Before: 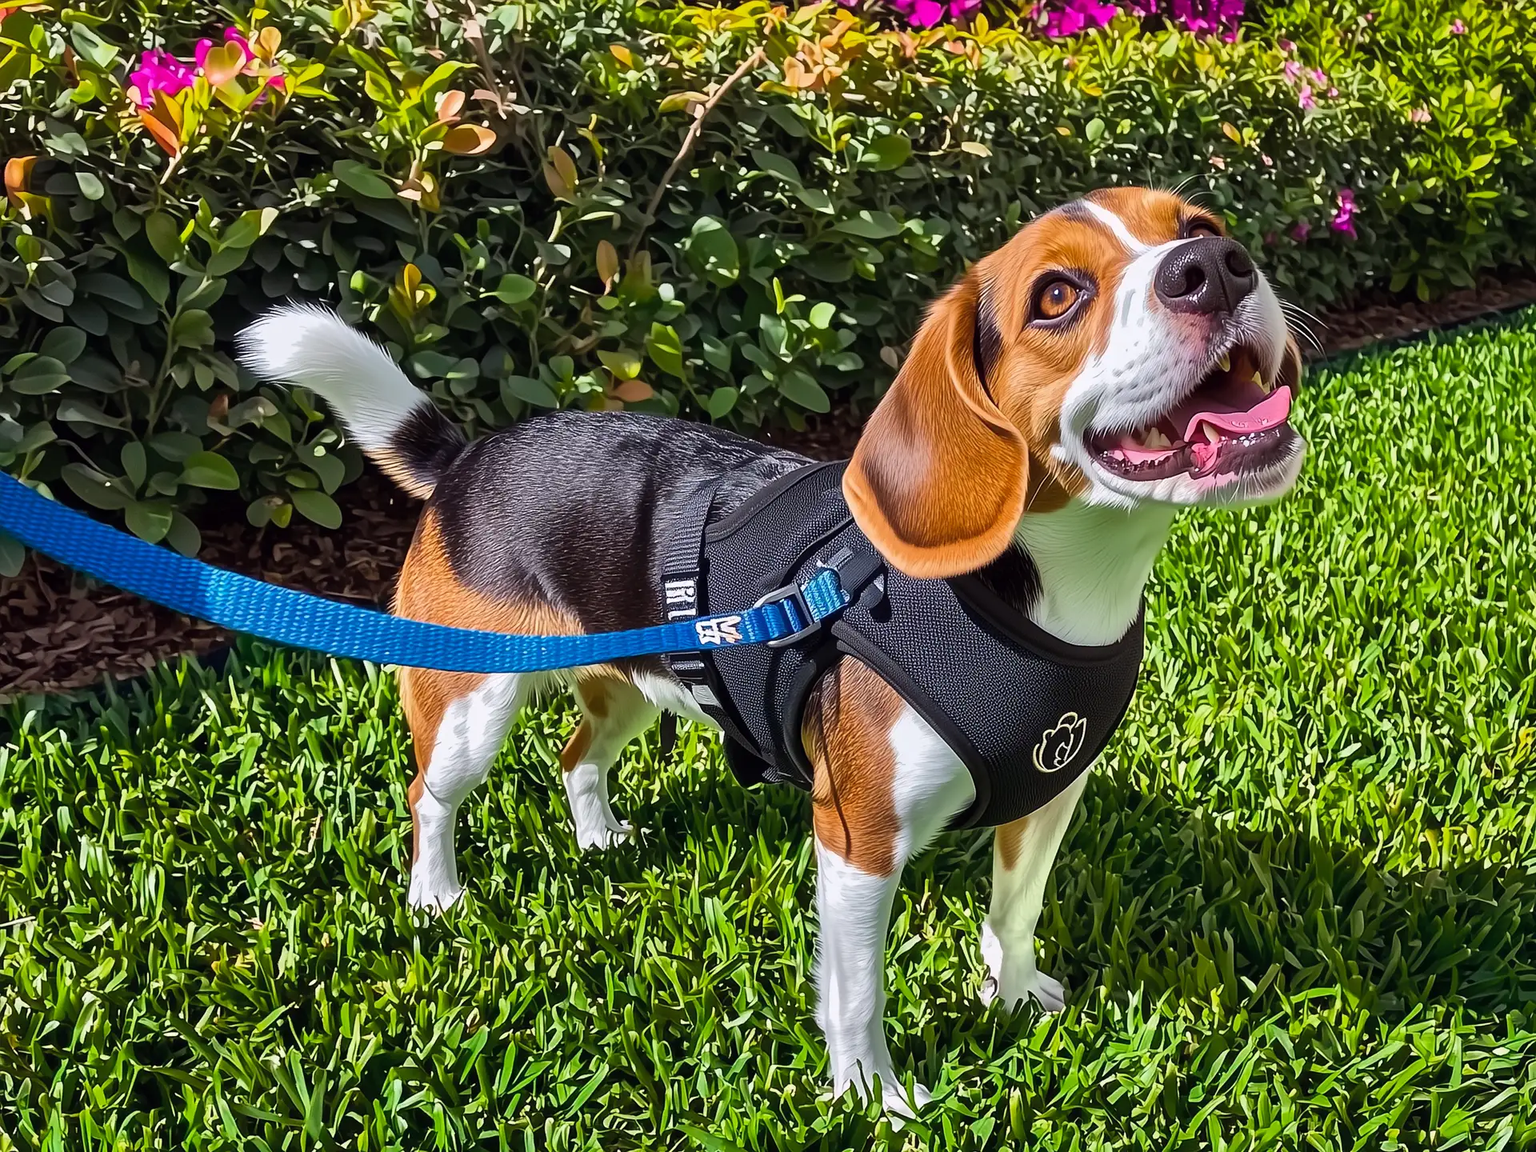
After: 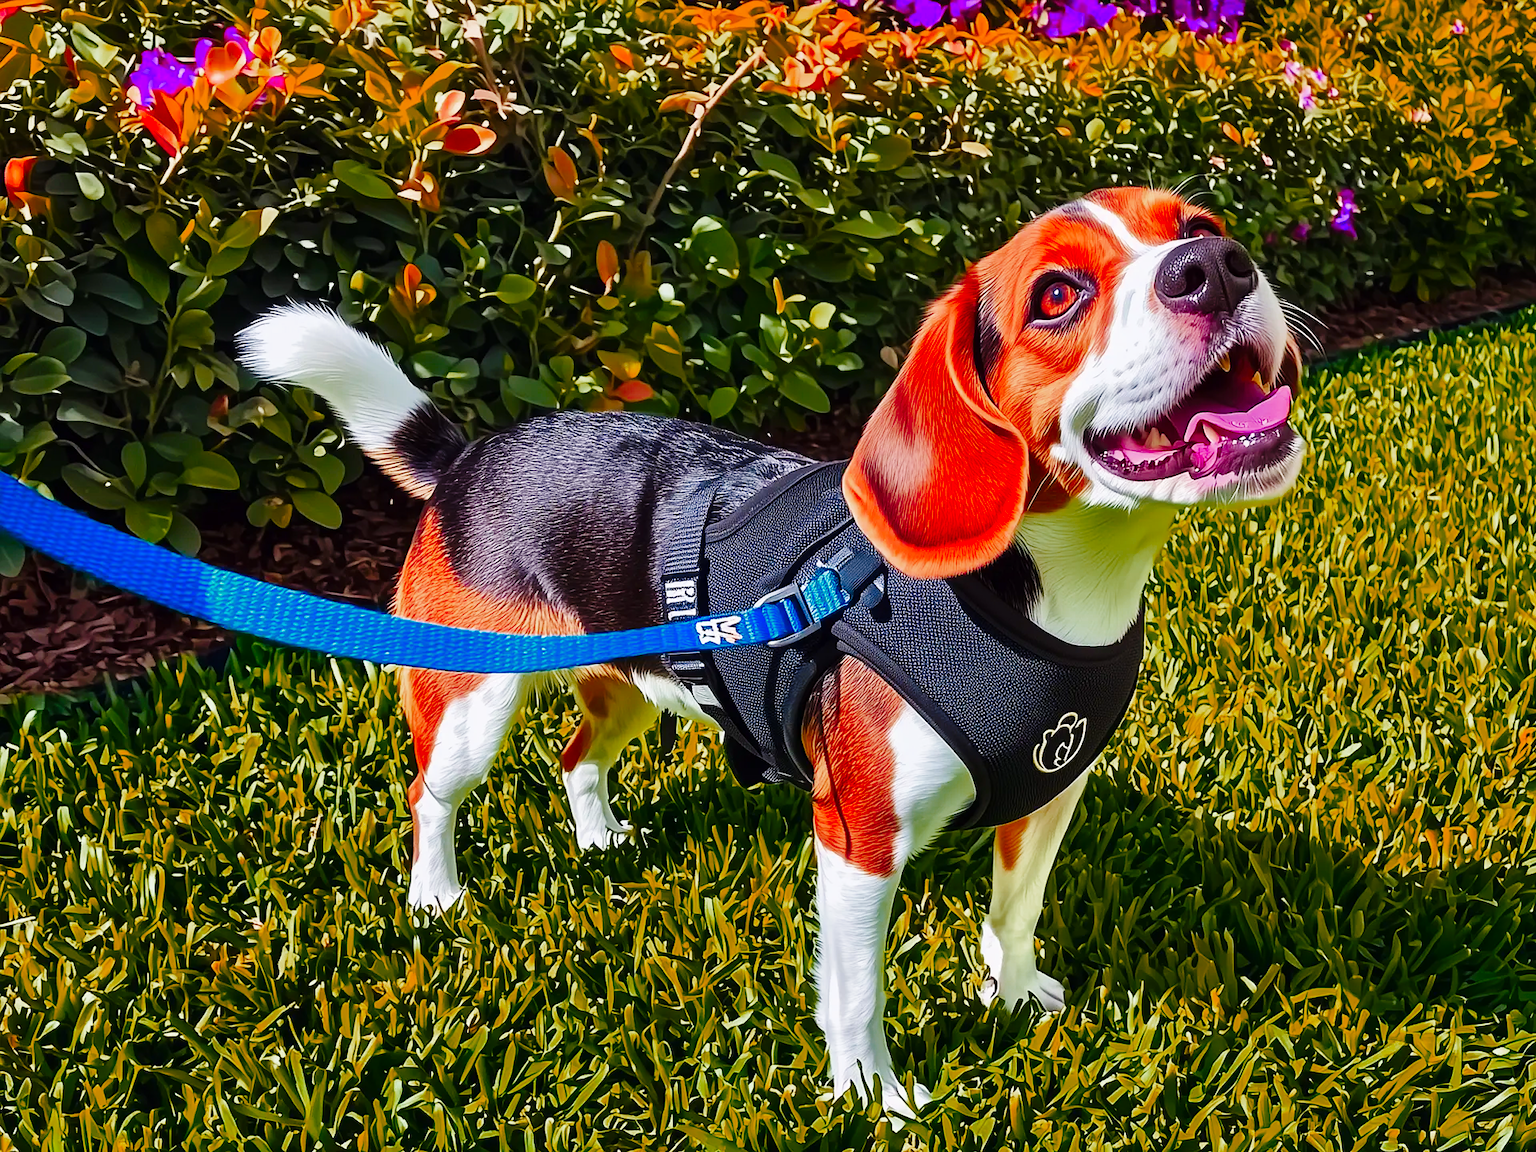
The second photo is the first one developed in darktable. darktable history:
tone equalizer: edges refinement/feathering 500, mask exposure compensation -1.57 EV, preserve details no
base curve: curves: ch0 [(0, 0) (0.032, 0.025) (0.121, 0.166) (0.206, 0.329) (0.605, 0.79) (1, 1)], preserve colors none
color zones: curves: ch0 [(0.473, 0.374) (0.742, 0.784)]; ch1 [(0.354, 0.737) (0.742, 0.705)]; ch2 [(0.318, 0.421) (0.758, 0.532)]
